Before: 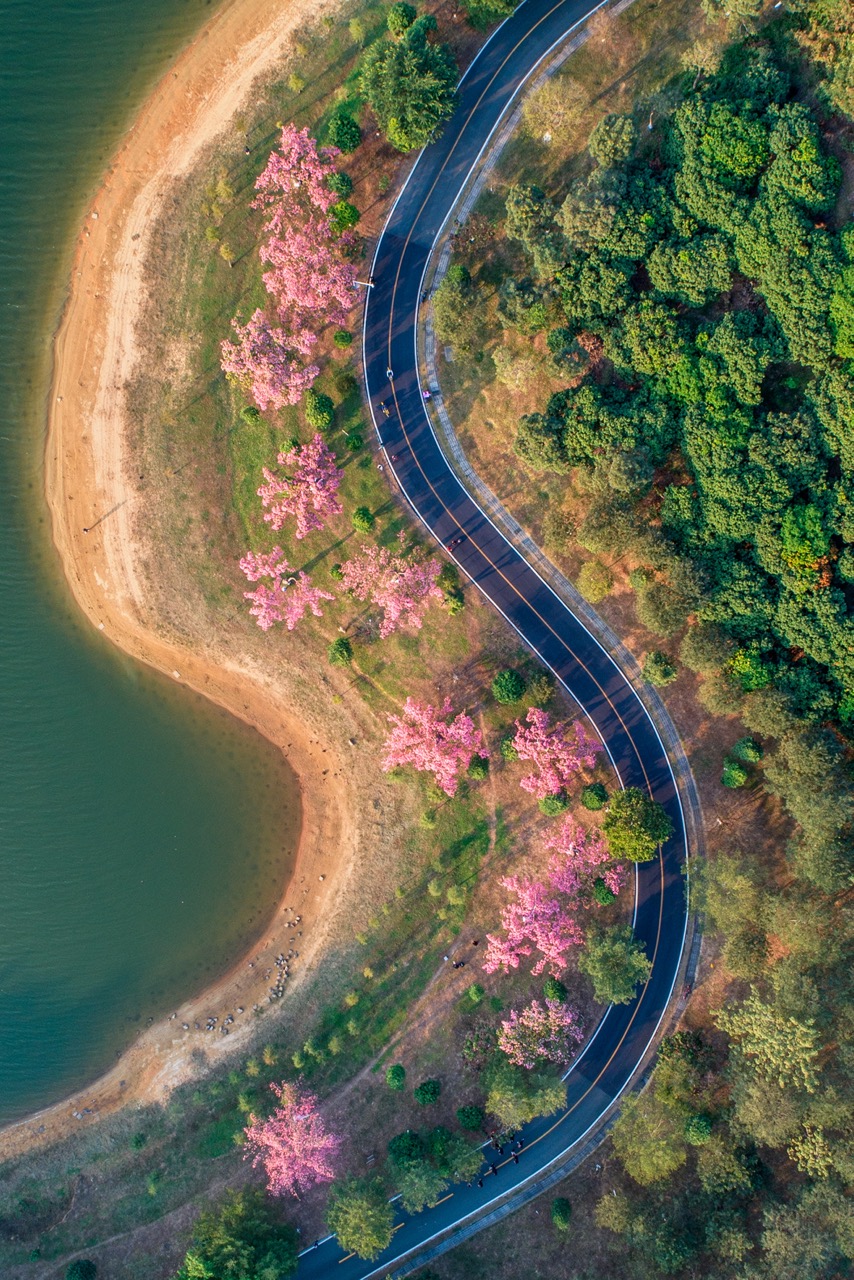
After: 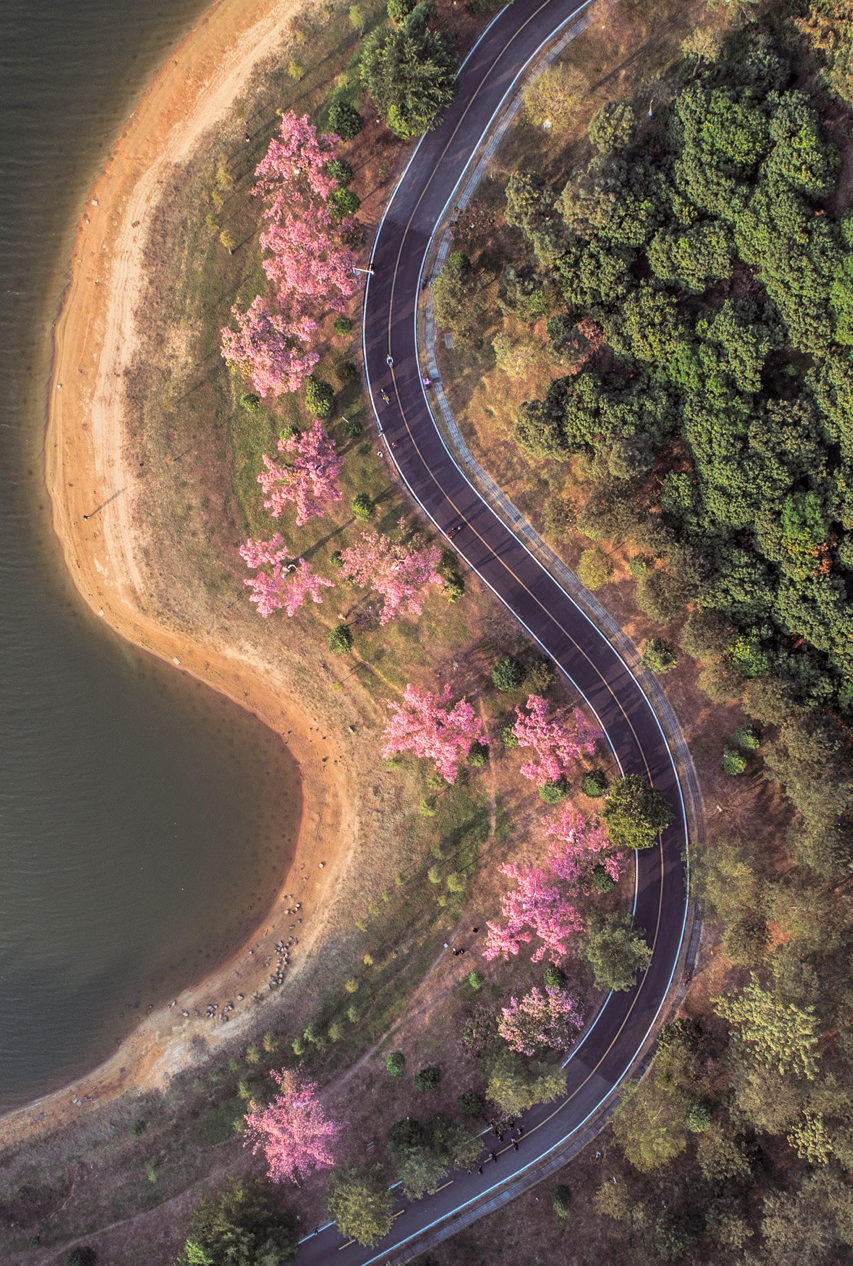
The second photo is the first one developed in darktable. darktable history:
crop: top 1.049%, right 0.001%
split-toning: shadows › saturation 0.24, highlights › hue 54°, highlights › saturation 0.24
